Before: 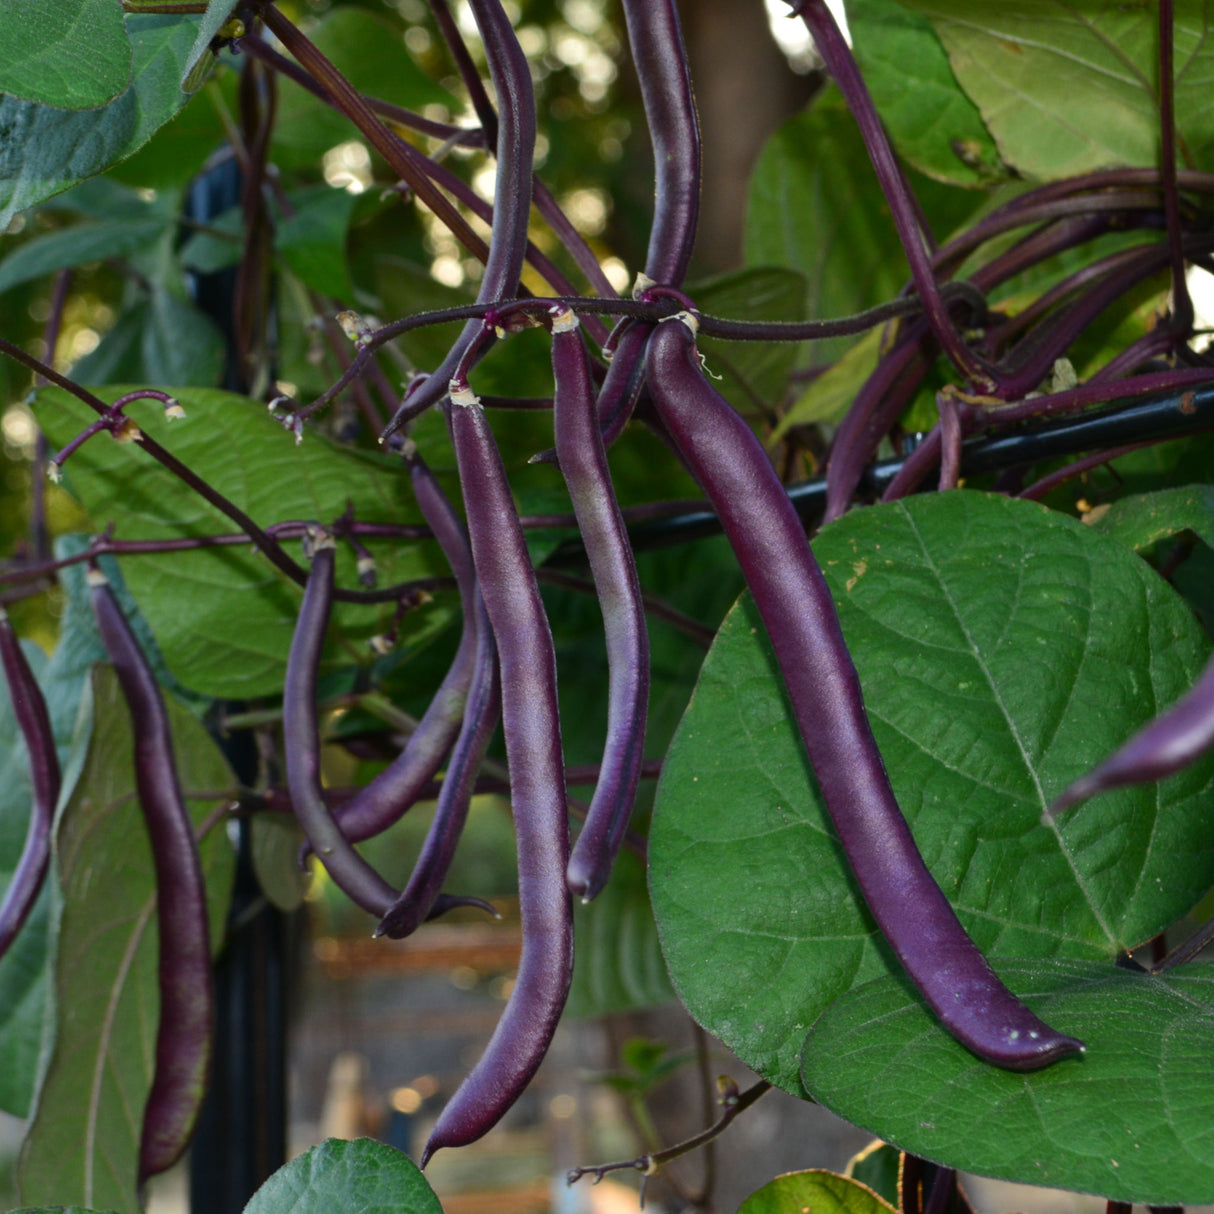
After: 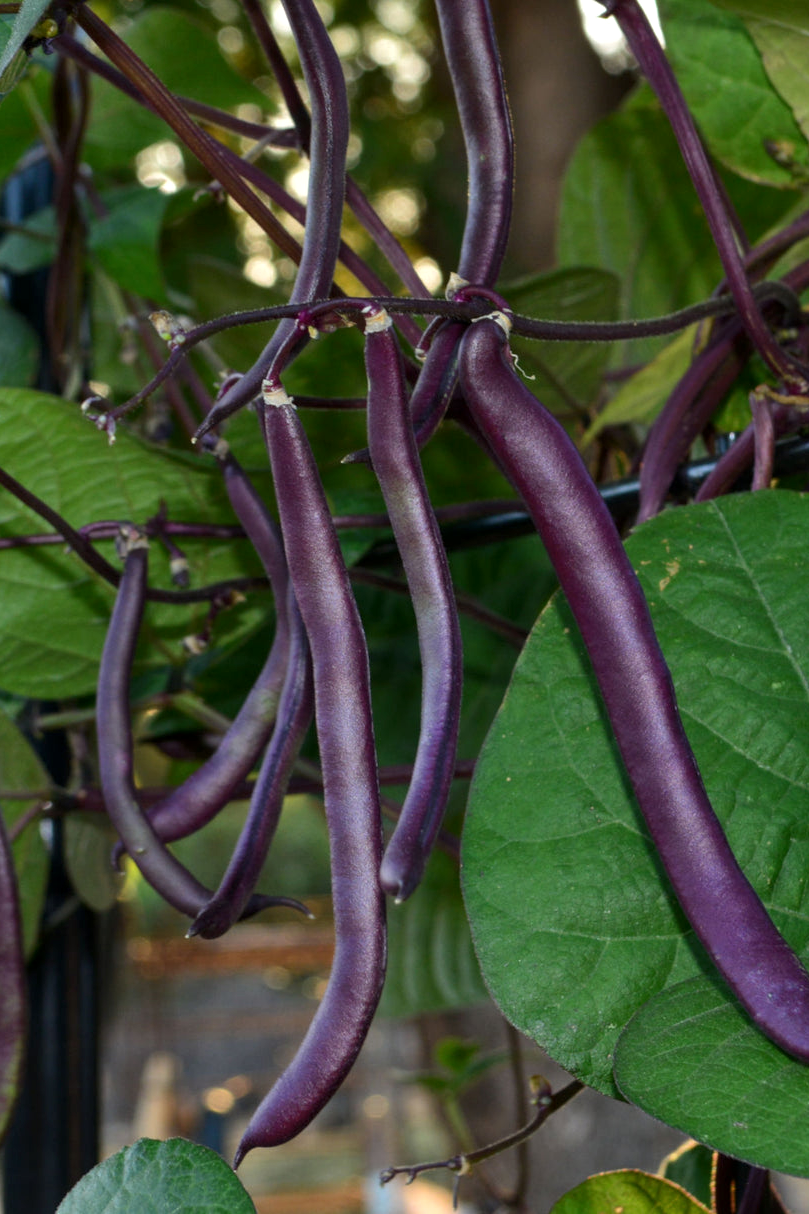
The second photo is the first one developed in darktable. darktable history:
local contrast: highlights 100%, shadows 100%, detail 120%, midtone range 0.2
crop and rotate: left 15.446%, right 17.836%
tone equalizer: on, module defaults
